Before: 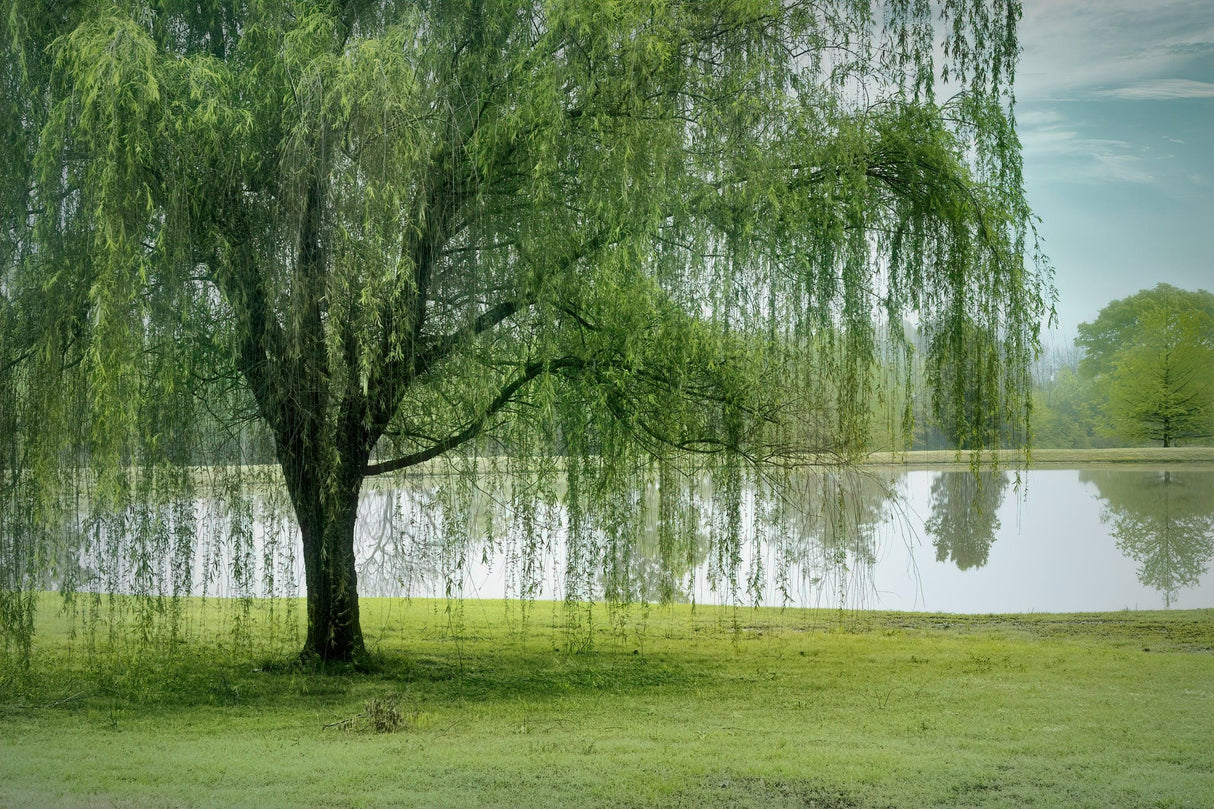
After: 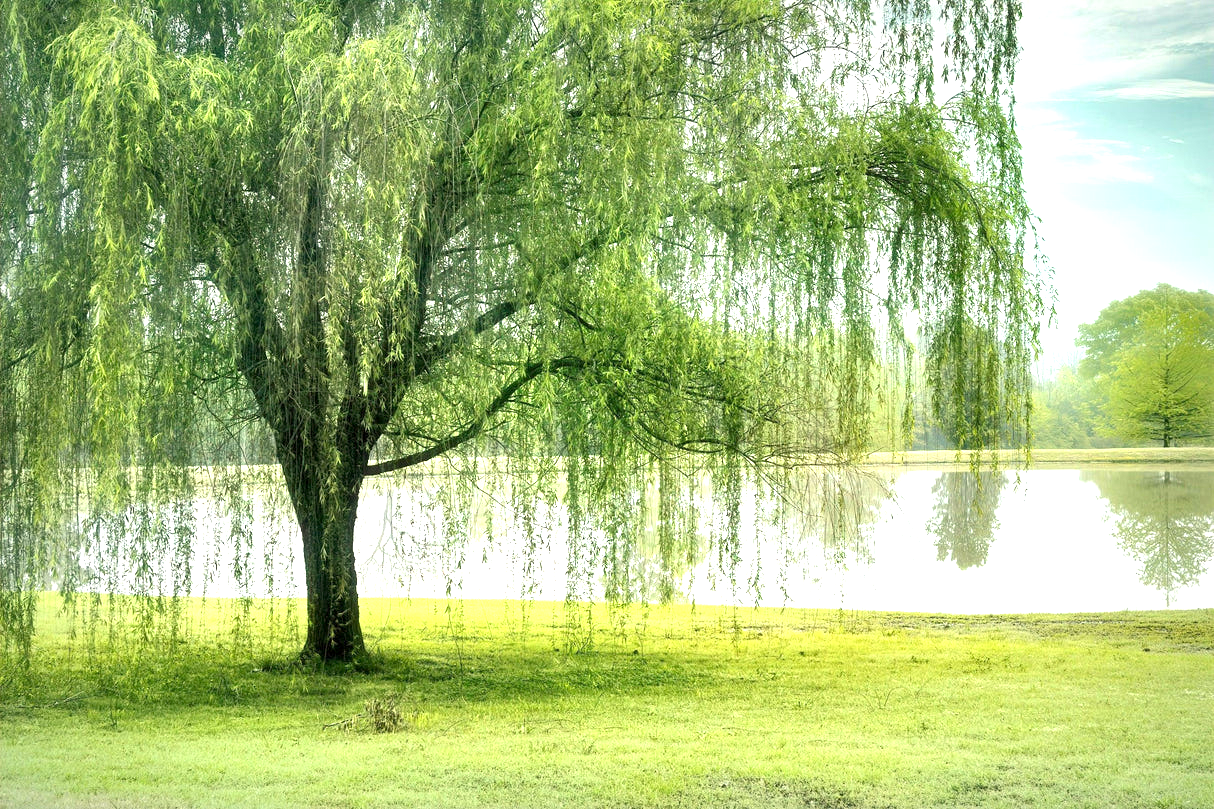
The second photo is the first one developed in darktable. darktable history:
color calibration: x 0.335, y 0.348, temperature 5432.54 K
exposure: black level correction 0.001, exposure 1.398 EV, compensate exposure bias true, compensate highlight preservation false
